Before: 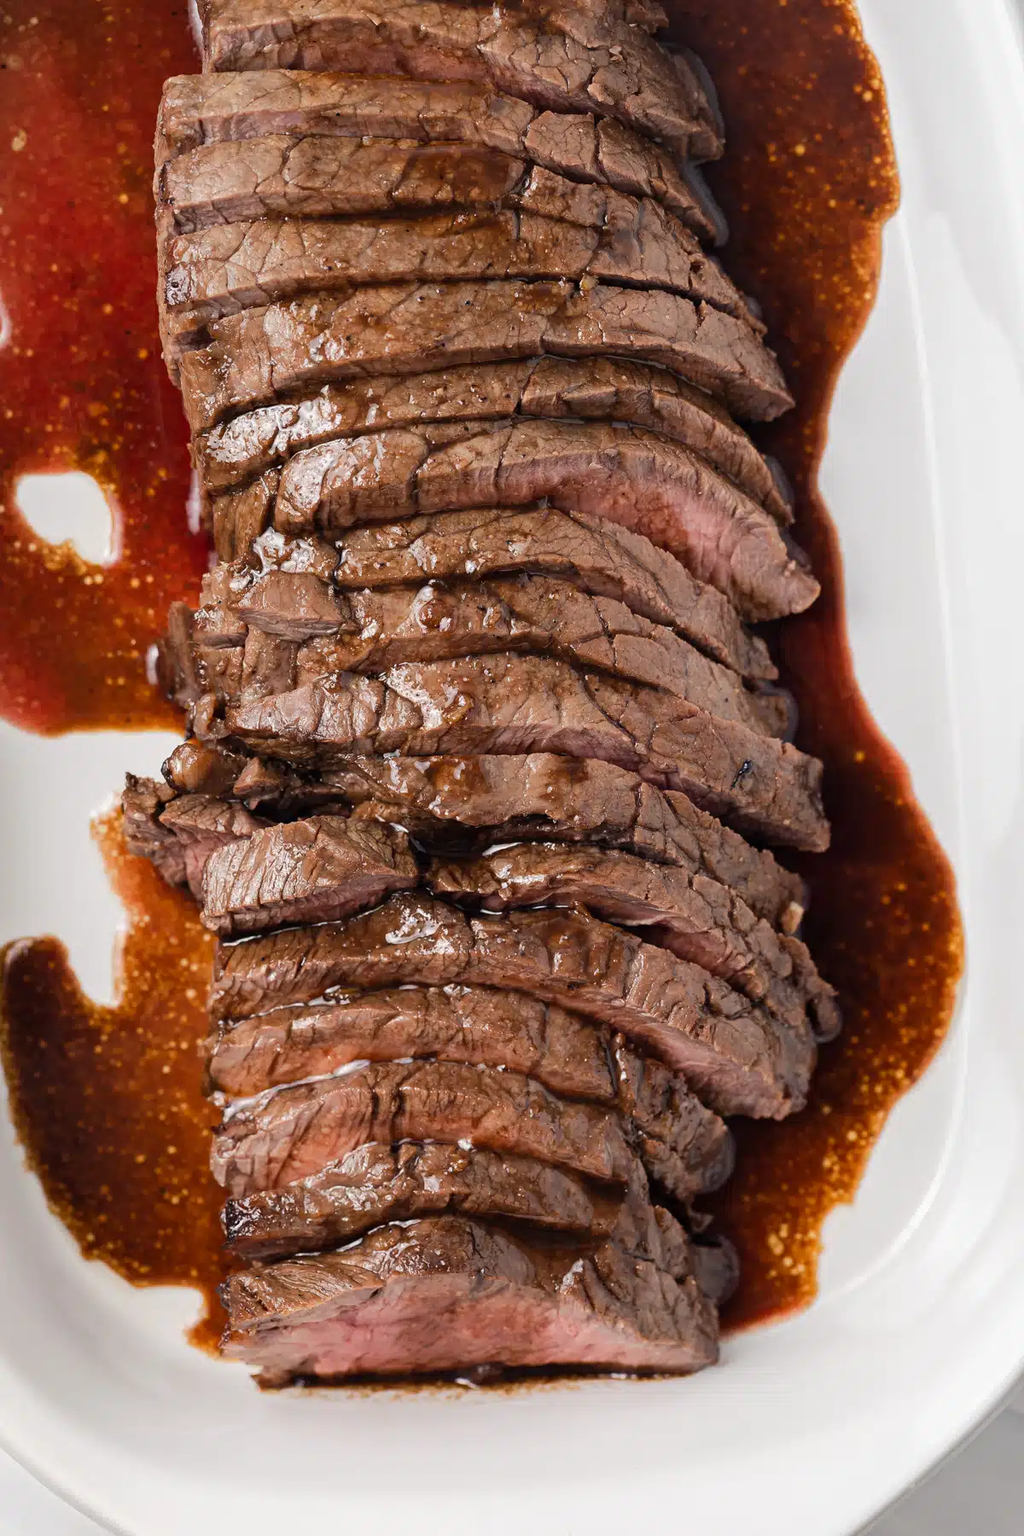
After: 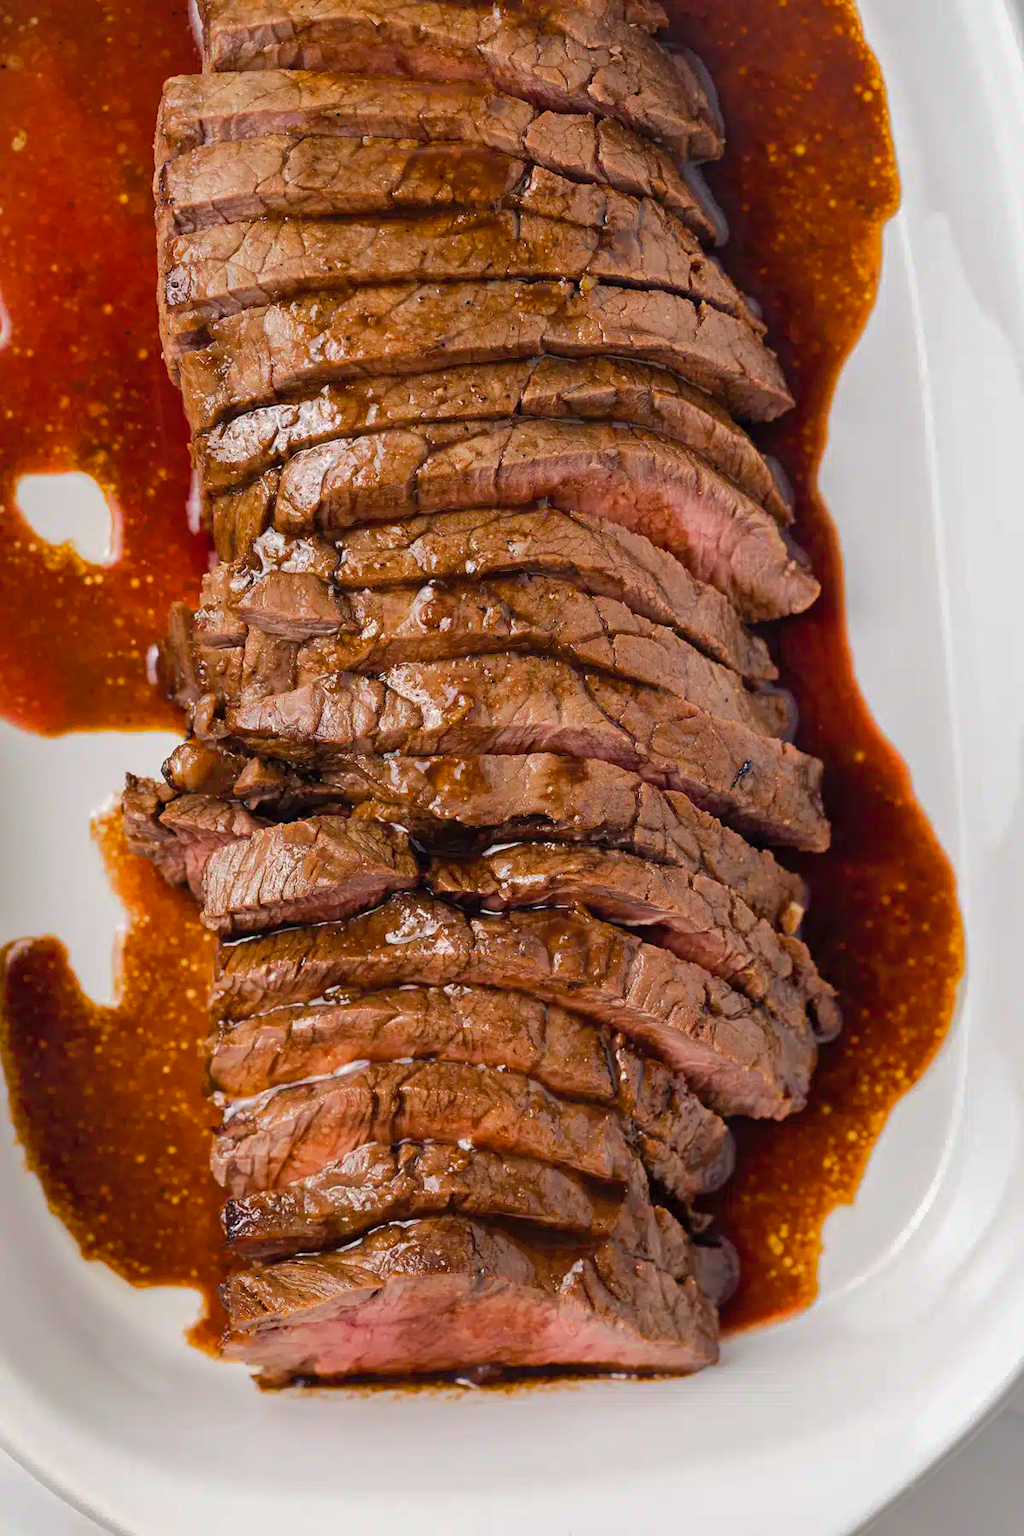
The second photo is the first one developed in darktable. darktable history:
color balance rgb: perceptual saturation grading › global saturation 1.124%, perceptual saturation grading › highlights -2.251%, perceptual saturation grading › mid-tones 4.135%, perceptual saturation grading › shadows 8.433%, global vibrance 50.755%
shadows and highlights: on, module defaults
